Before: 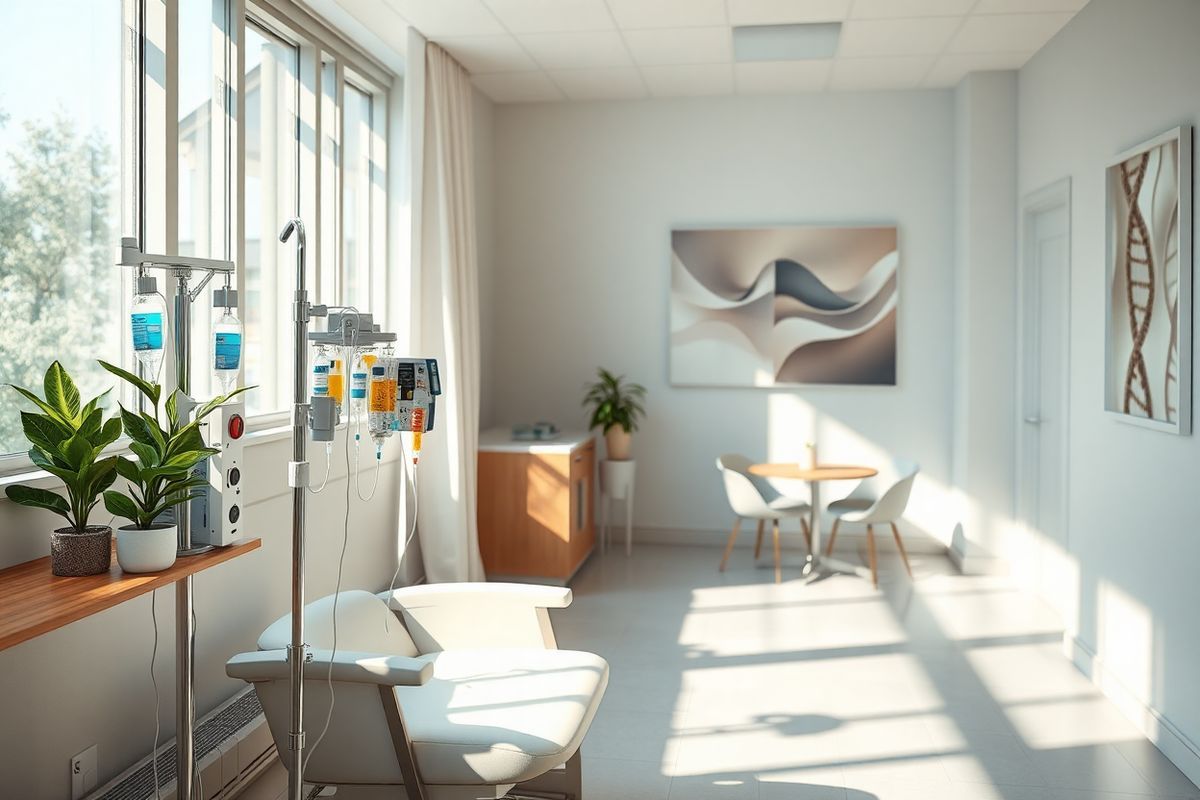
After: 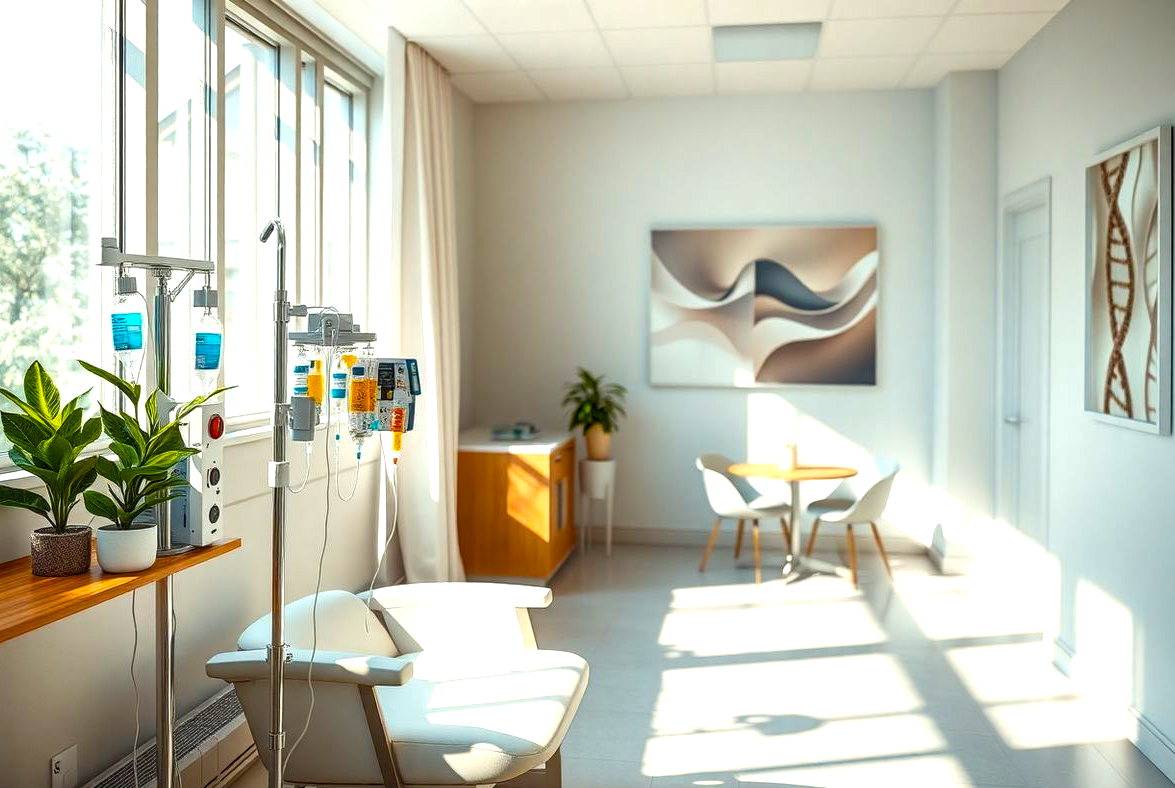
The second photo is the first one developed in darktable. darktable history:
local contrast: on, module defaults
crop: left 1.727%, right 0.283%, bottom 1.485%
exposure: black level correction 0.002, compensate highlight preservation false
color balance rgb: perceptual saturation grading › global saturation 35.834%, perceptual saturation grading › shadows 34.494%, perceptual brilliance grading › highlights 11.421%, global vibrance 20%
